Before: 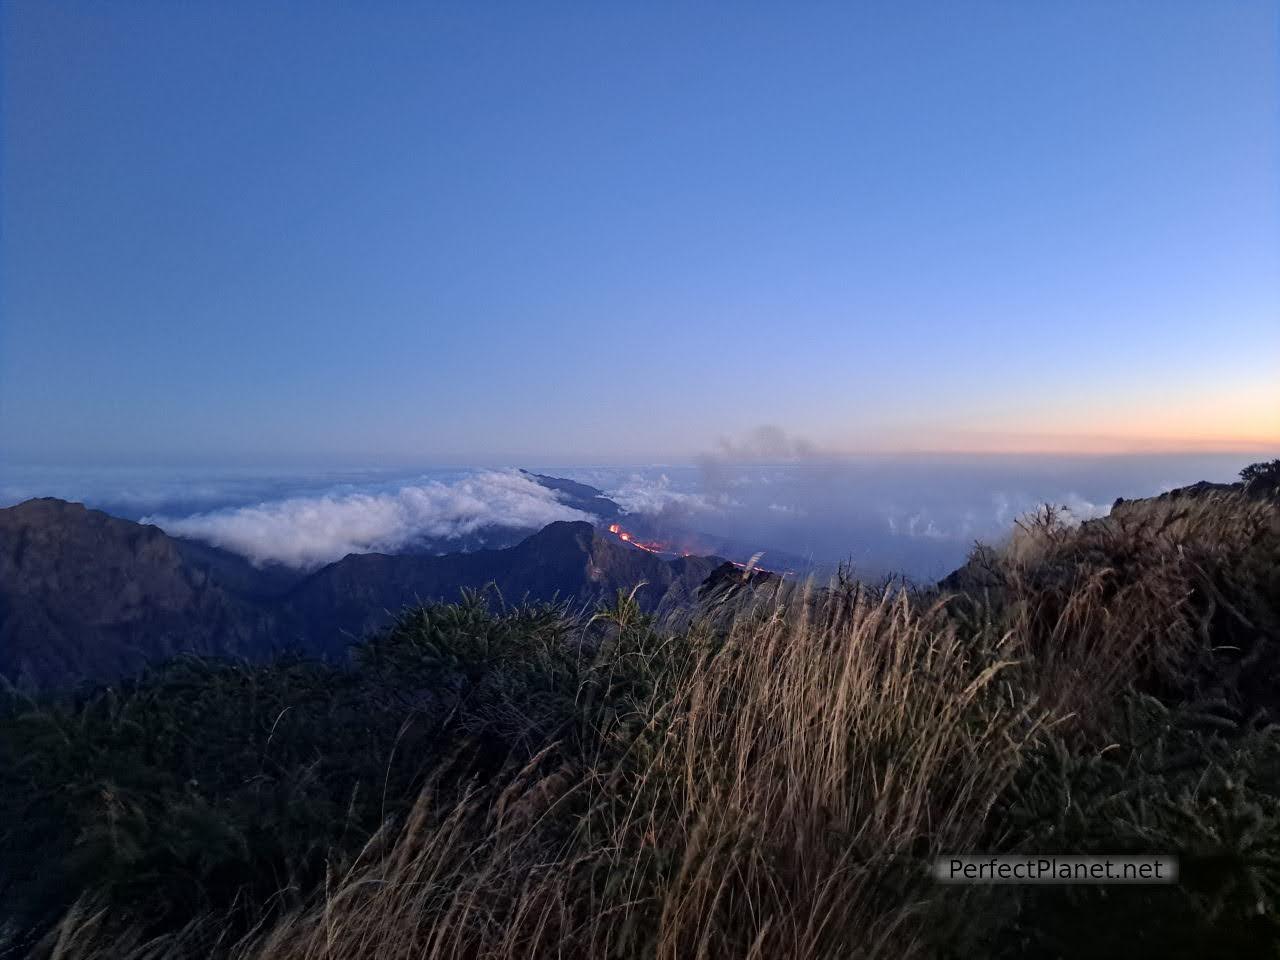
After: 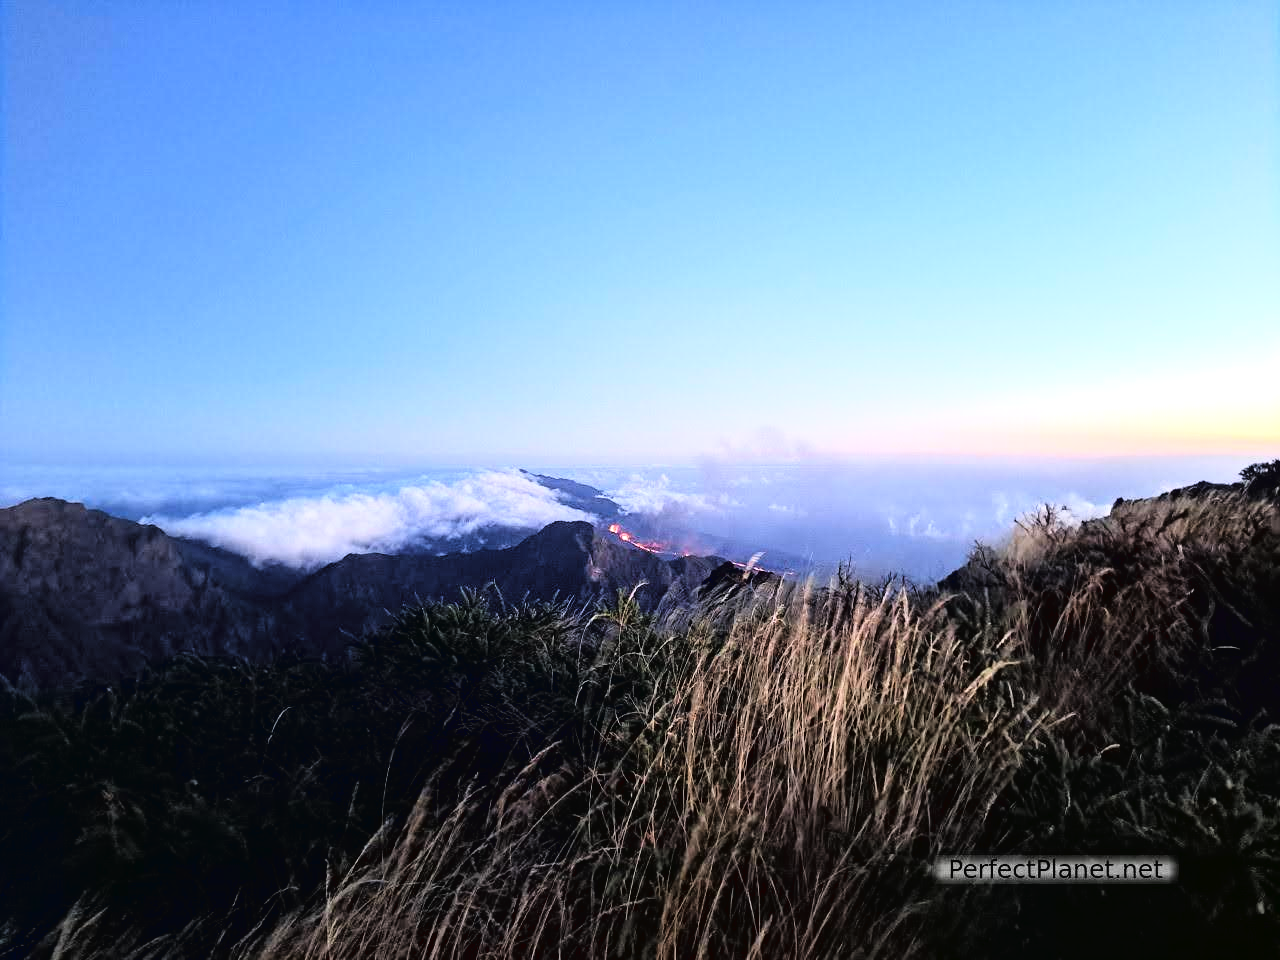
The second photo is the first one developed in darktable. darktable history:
tone curve: curves: ch0 [(0, 0.016) (0.11, 0.039) (0.259, 0.235) (0.383, 0.437) (0.499, 0.597) (0.733, 0.867) (0.843, 0.948) (1, 1)], color space Lab, linked channels, preserve colors none
exposure: exposure 0.669 EV, compensate highlight preservation false
